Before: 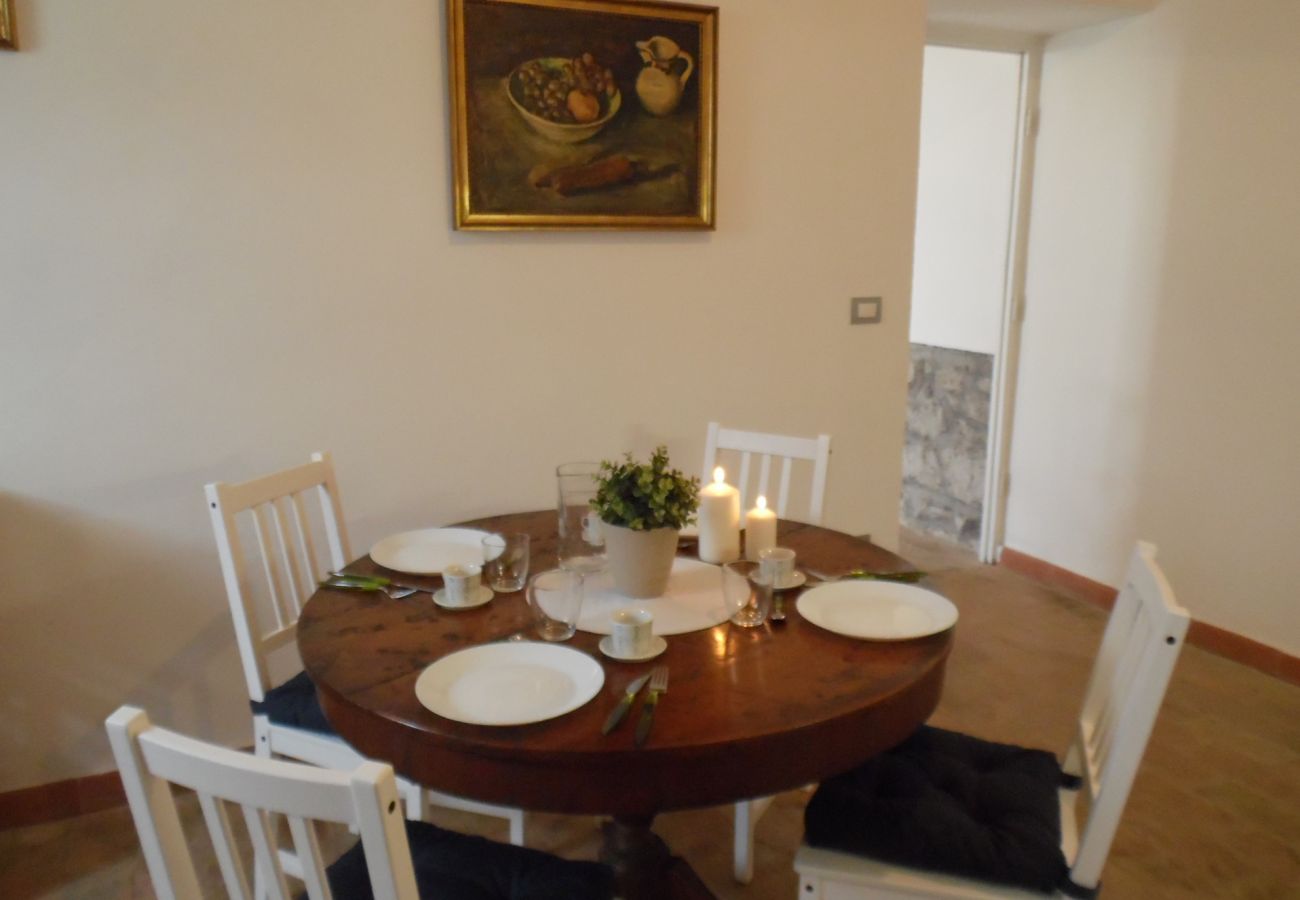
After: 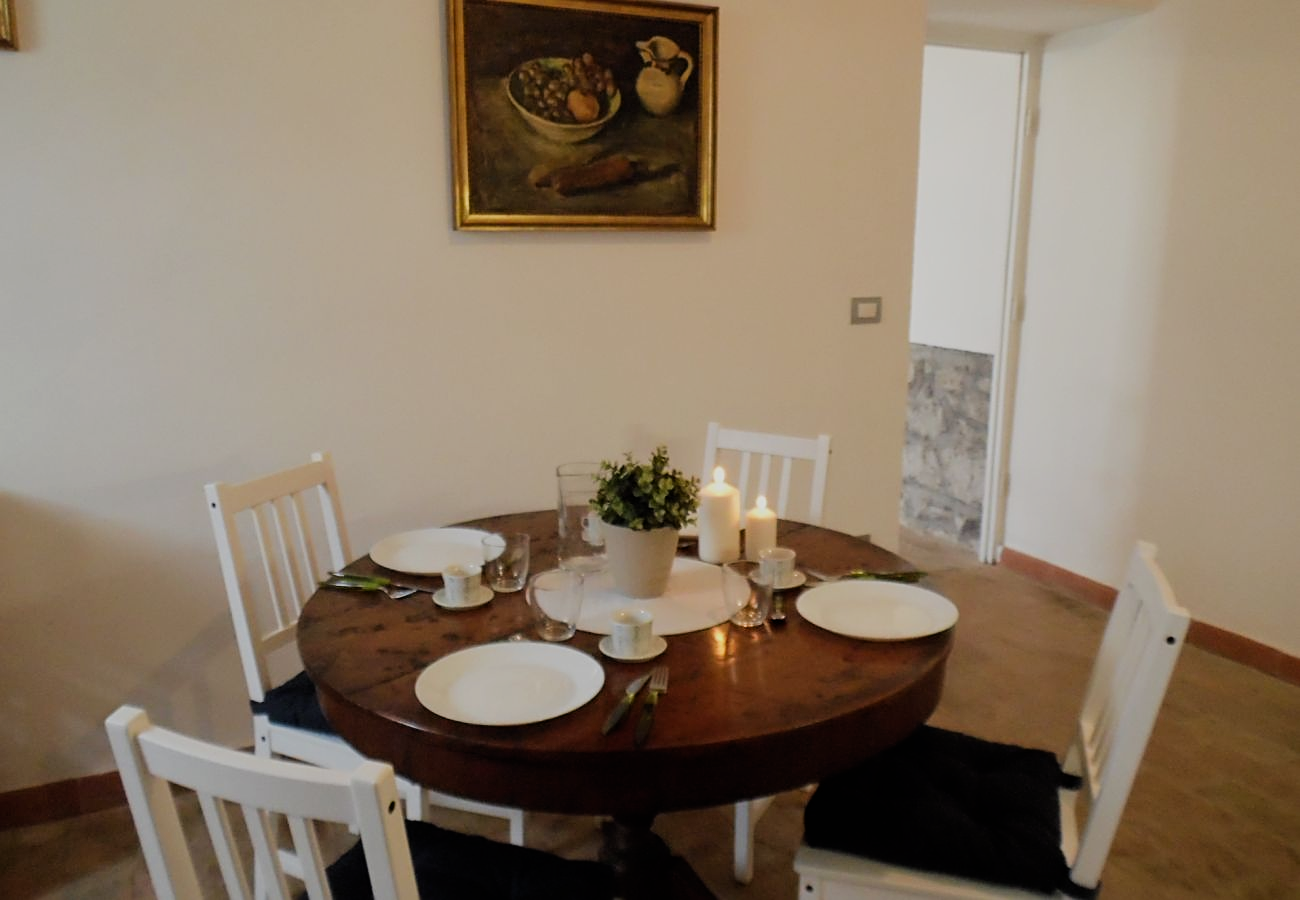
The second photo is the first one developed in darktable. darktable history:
sharpen: on, module defaults
filmic rgb: black relative exposure -7.65 EV, white relative exposure 4.56 EV, hardness 3.61, contrast 1.106
